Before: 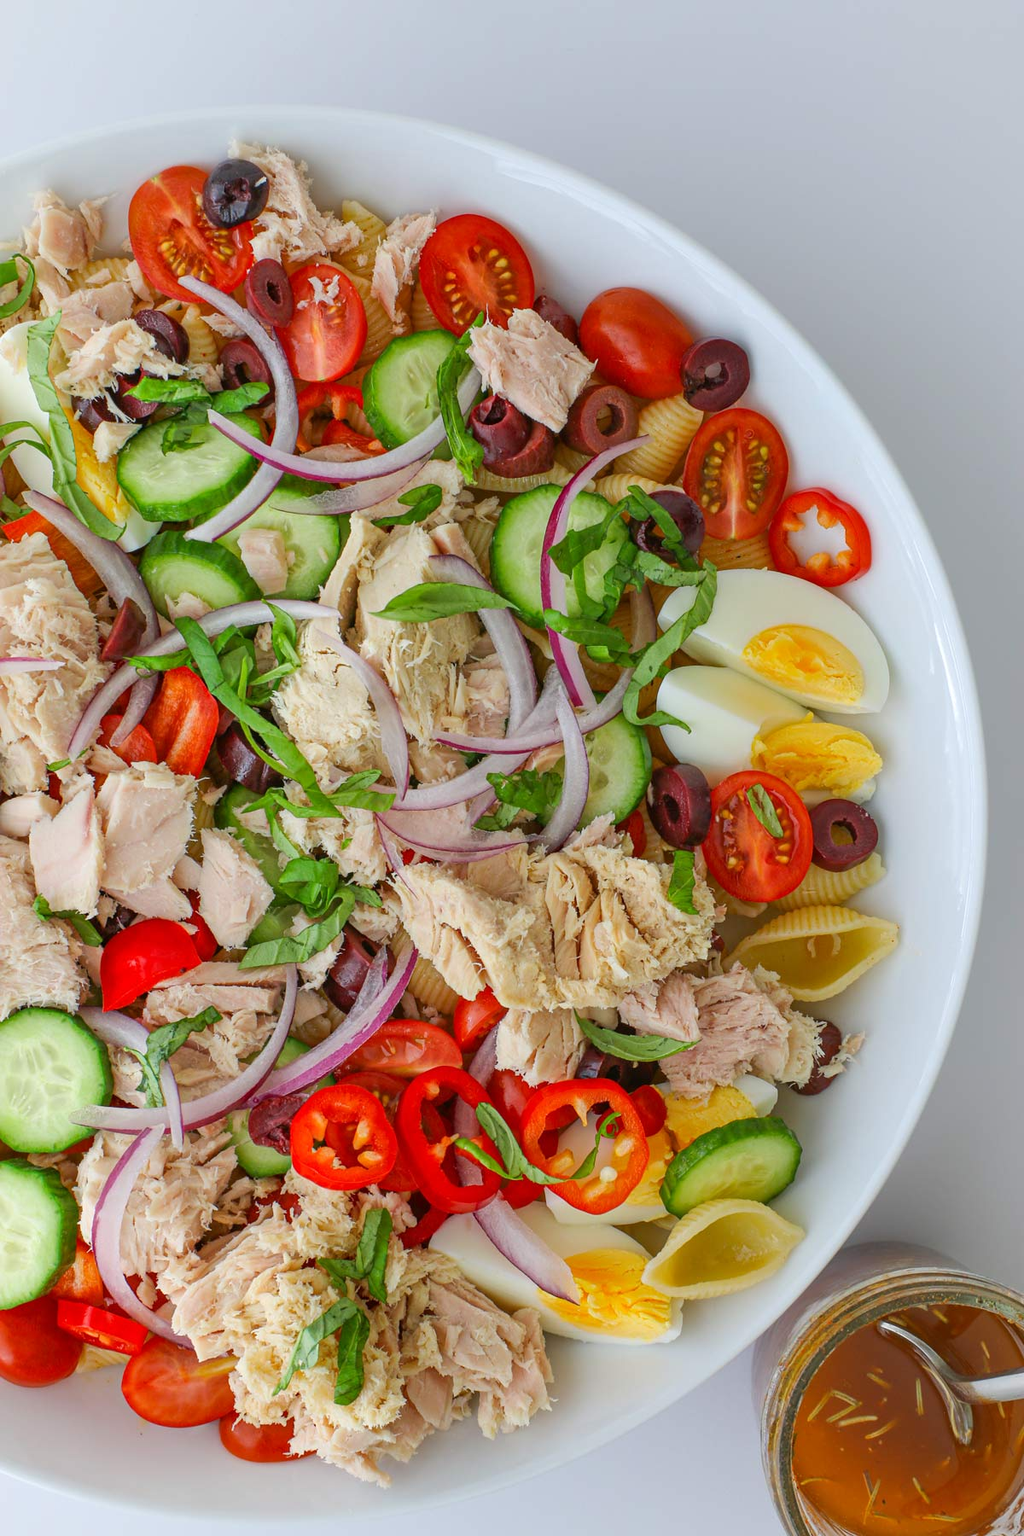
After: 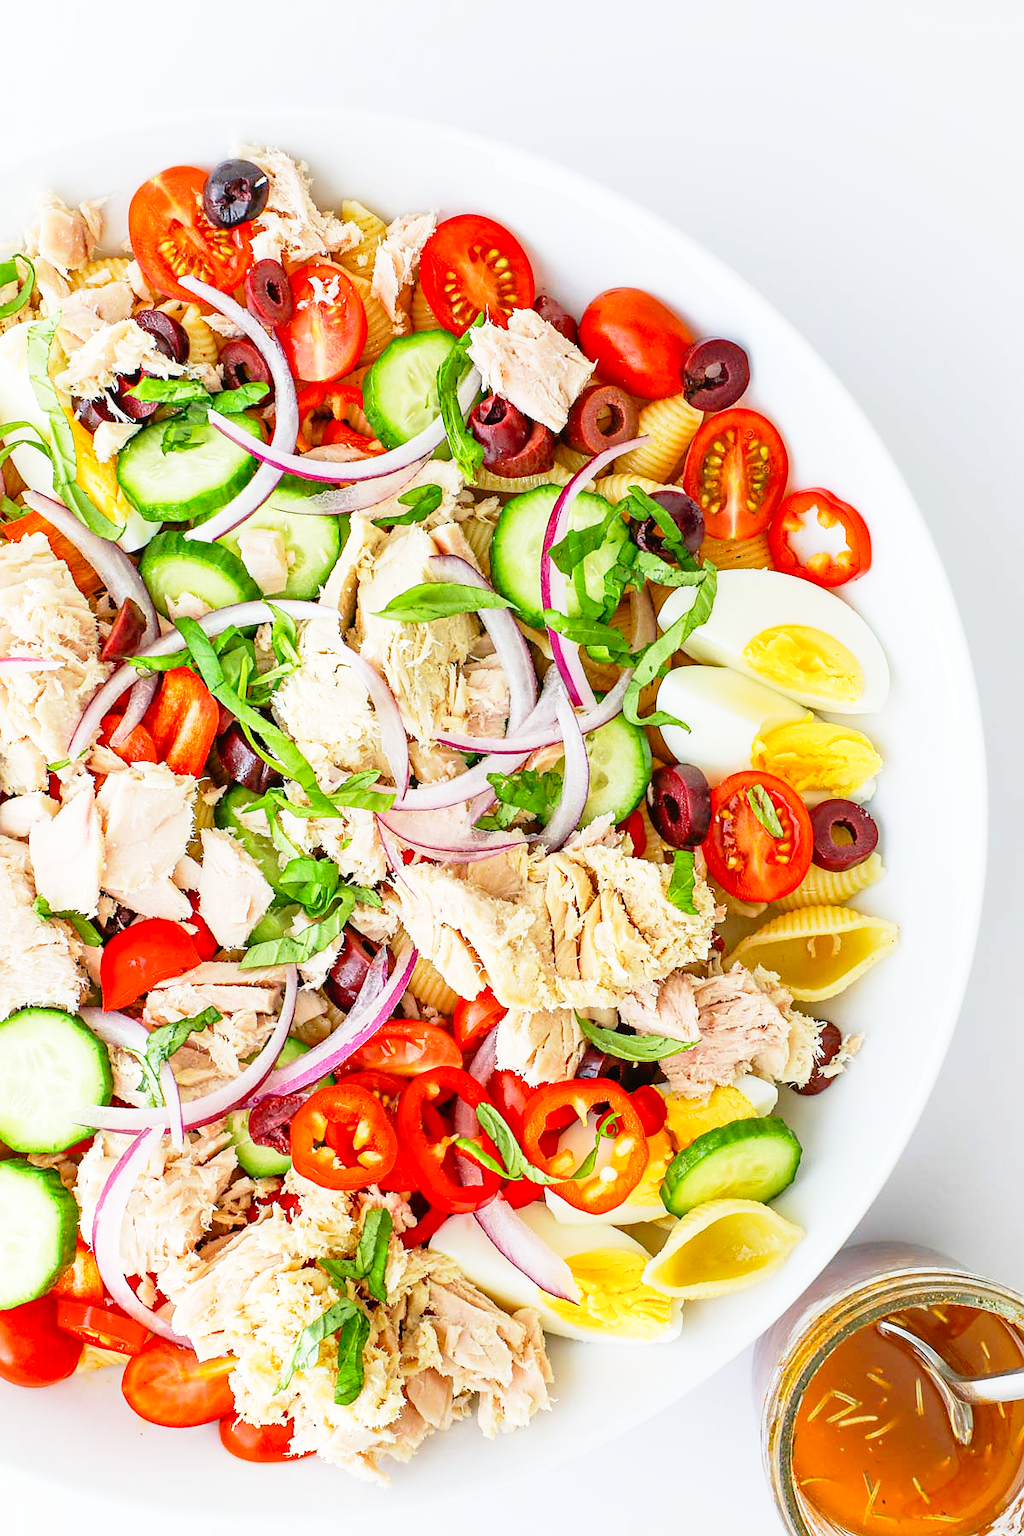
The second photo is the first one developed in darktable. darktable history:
base curve: curves: ch0 [(0, 0) (0.012, 0.01) (0.073, 0.168) (0.31, 0.711) (0.645, 0.957) (1, 1)], preserve colors none
sharpen: radius 0.969, amount 0.604
